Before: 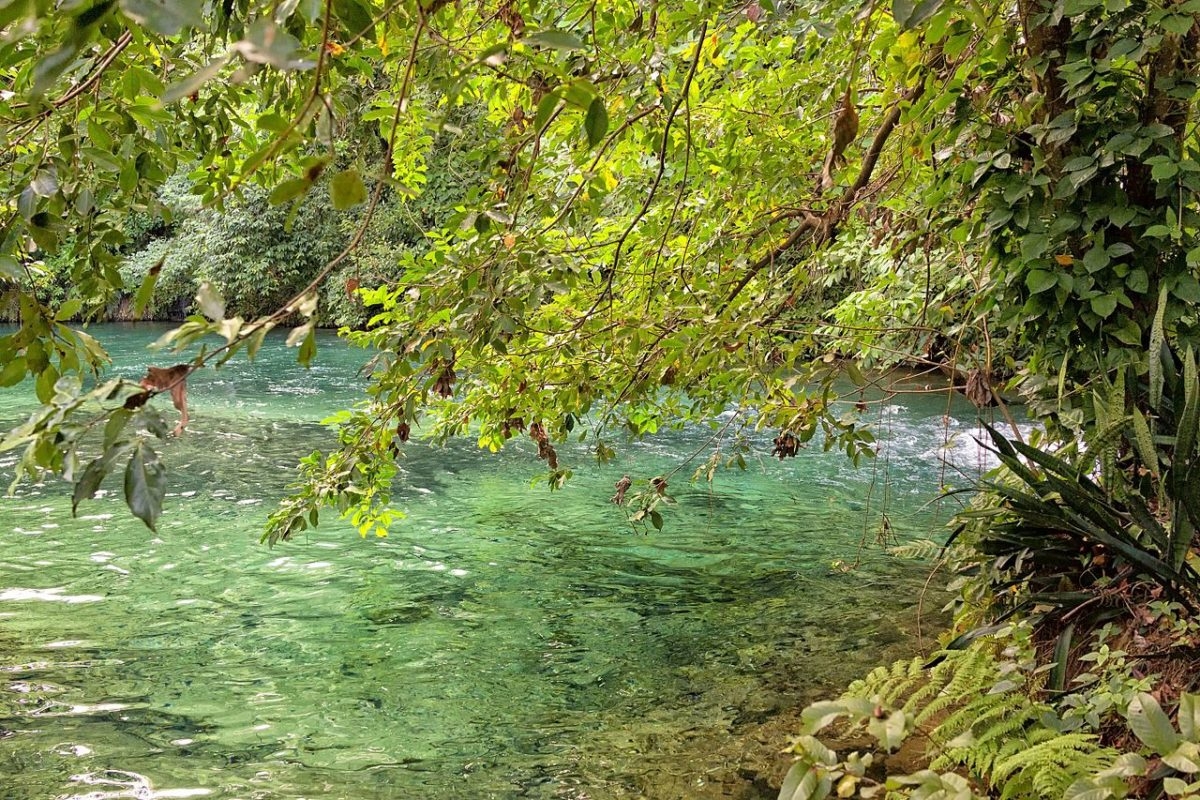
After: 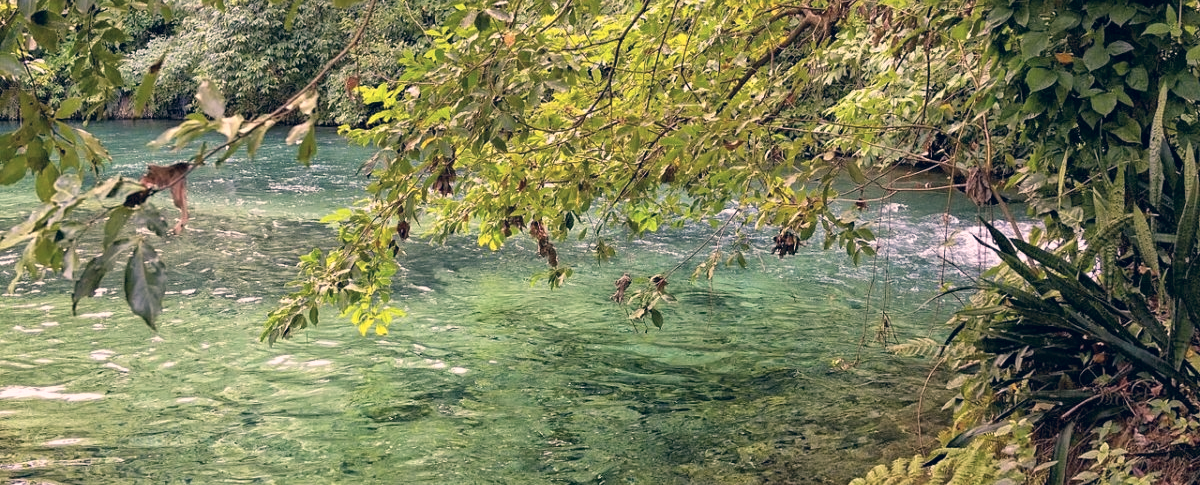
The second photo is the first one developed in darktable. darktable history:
color correction: highlights a* 14.46, highlights b* 5.85, shadows a* -5.53, shadows b* -15.24, saturation 0.85
crop and rotate: top 25.357%, bottom 13.942%
